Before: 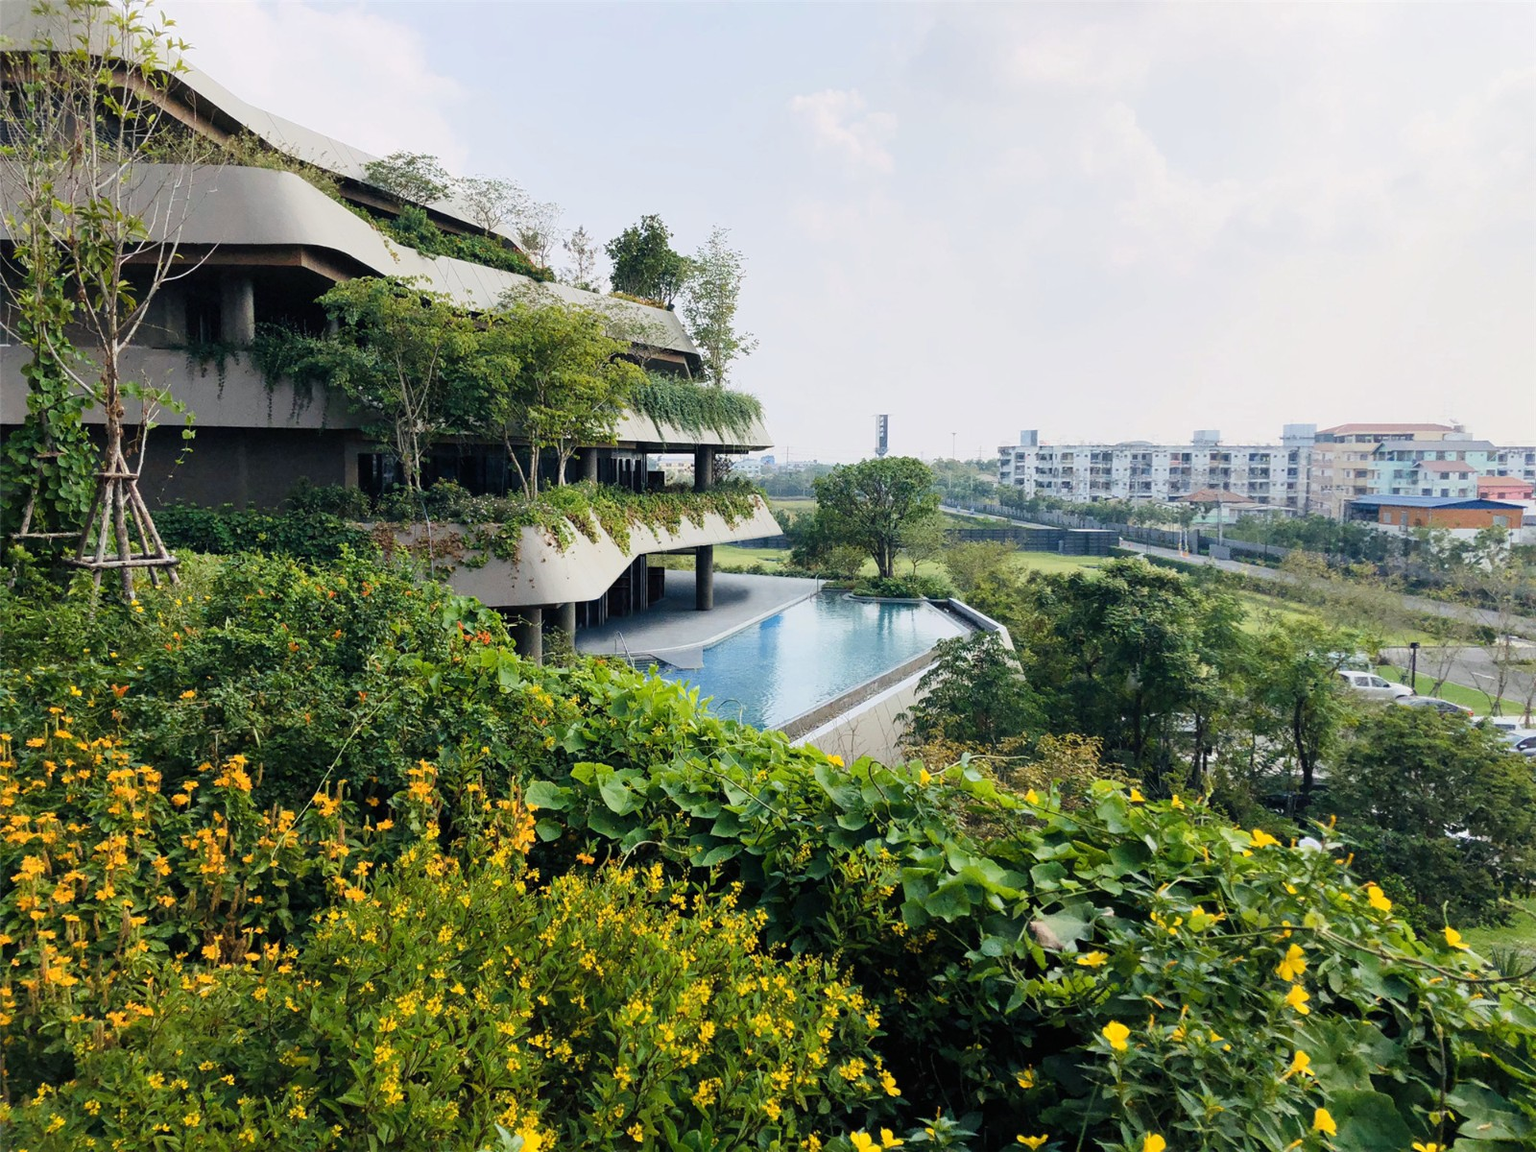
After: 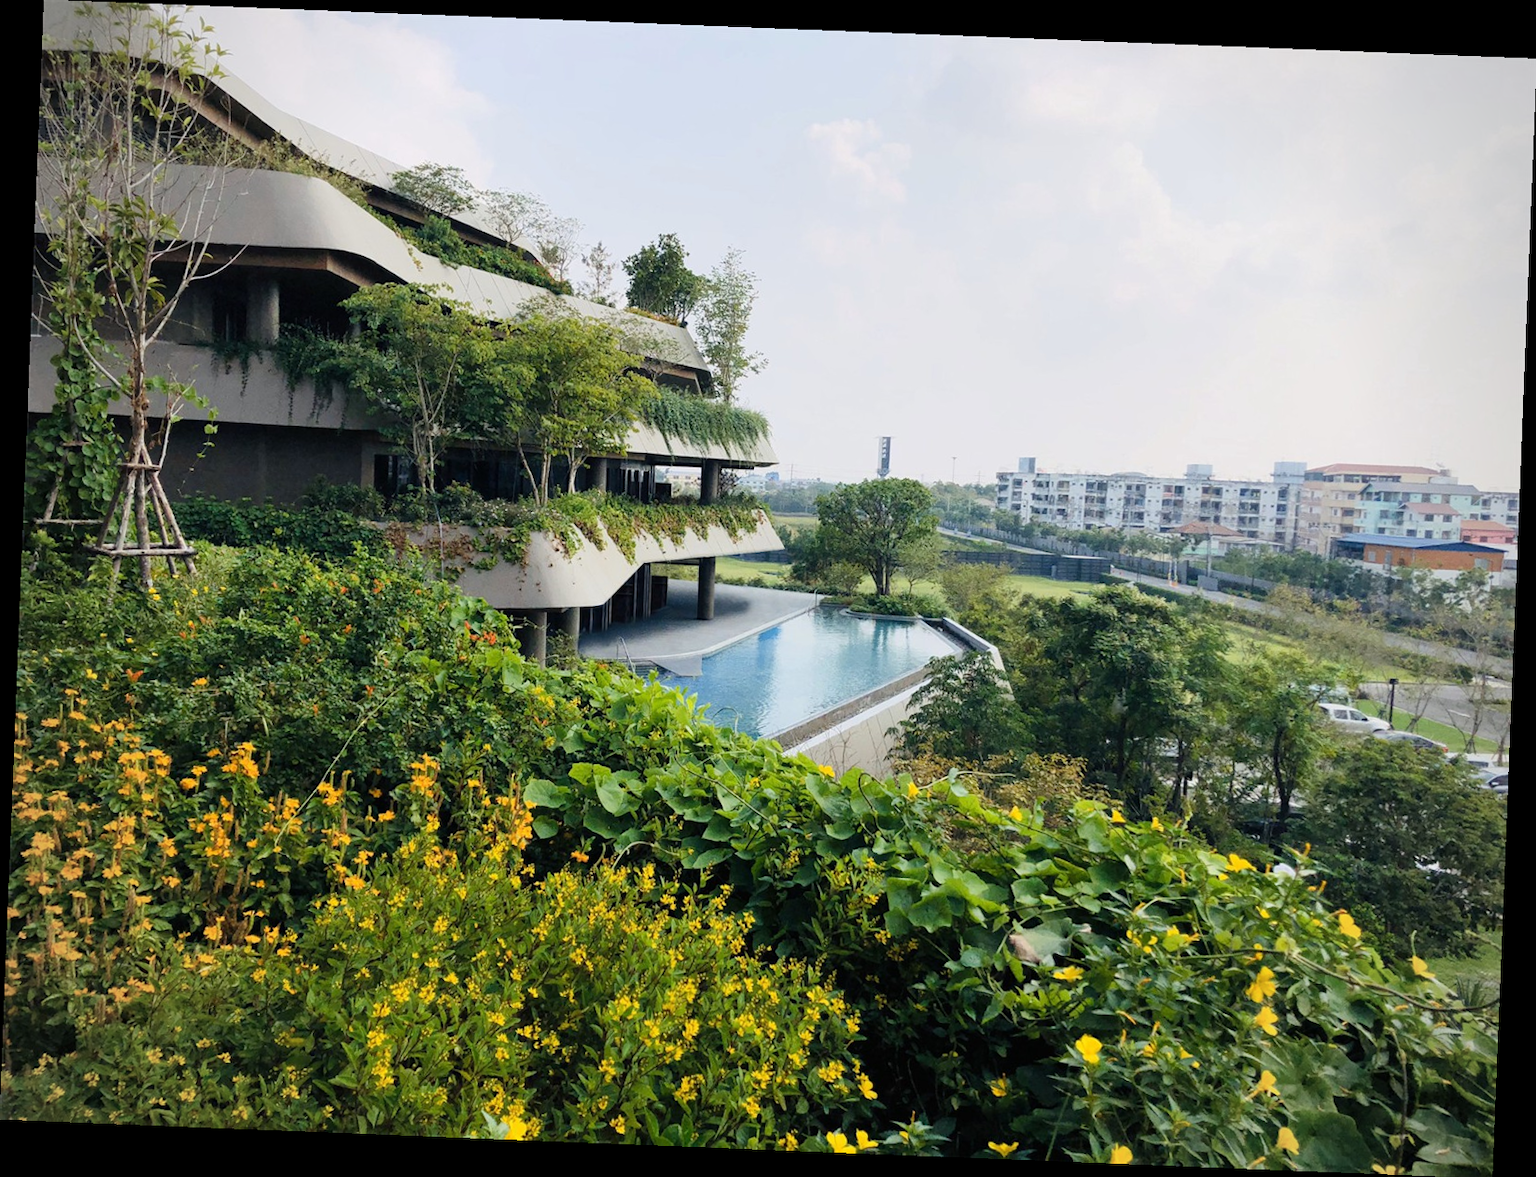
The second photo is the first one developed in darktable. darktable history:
vignetting: fall-off radius 60.92%
rotate and perspective: rotation 2.27°, automatic cropping off
